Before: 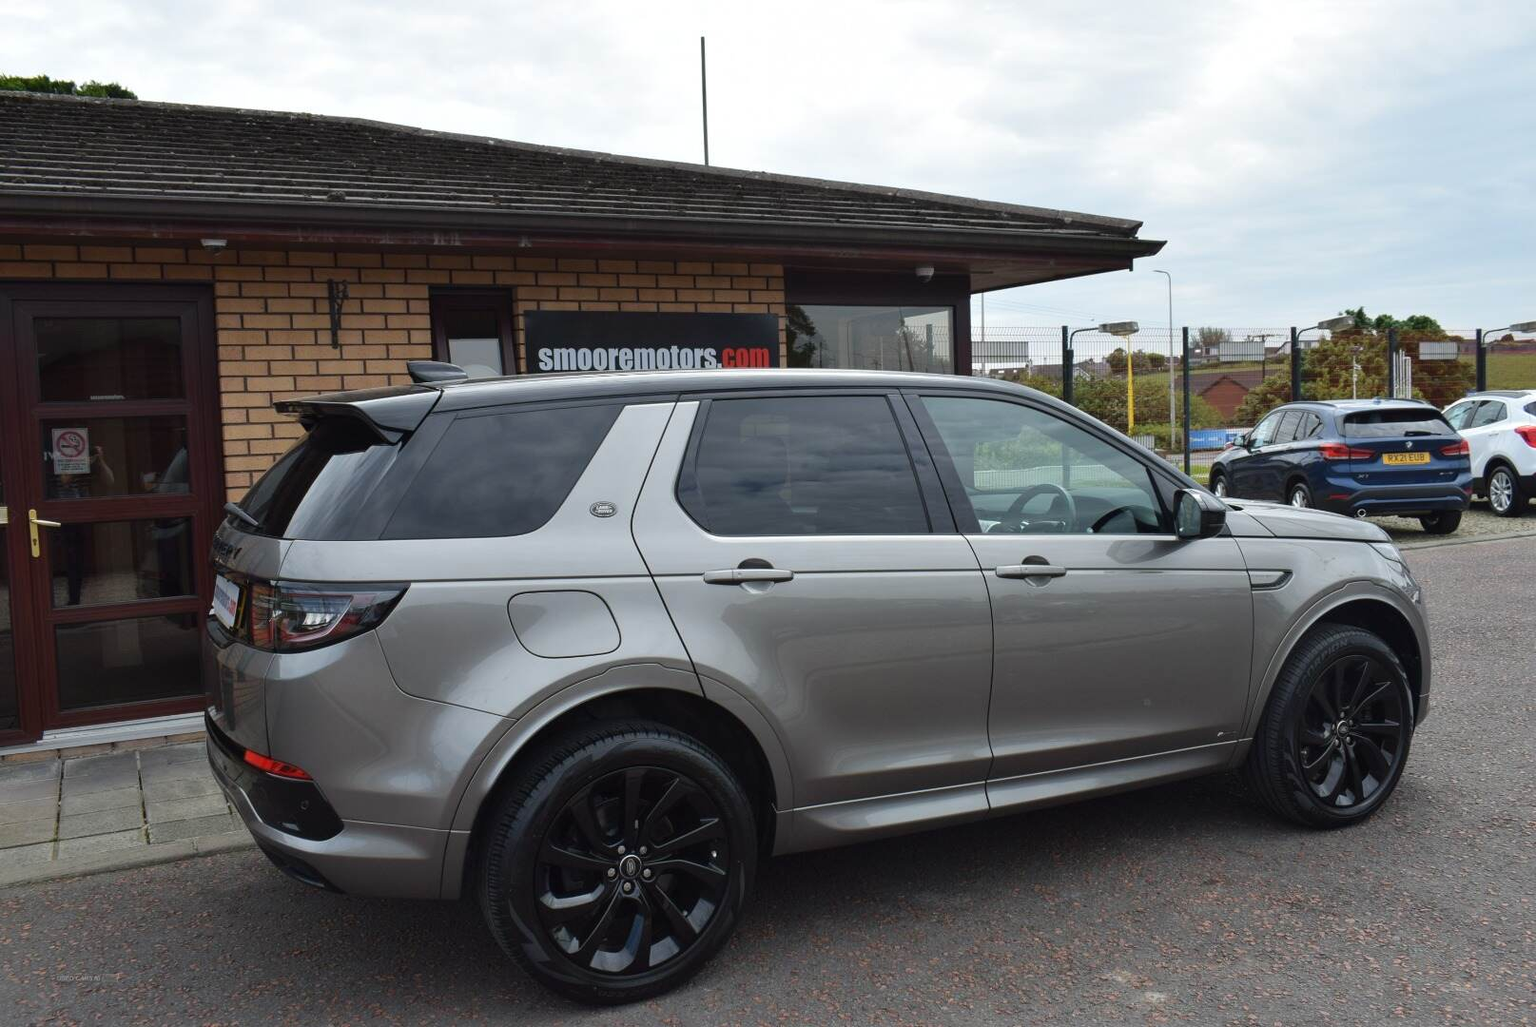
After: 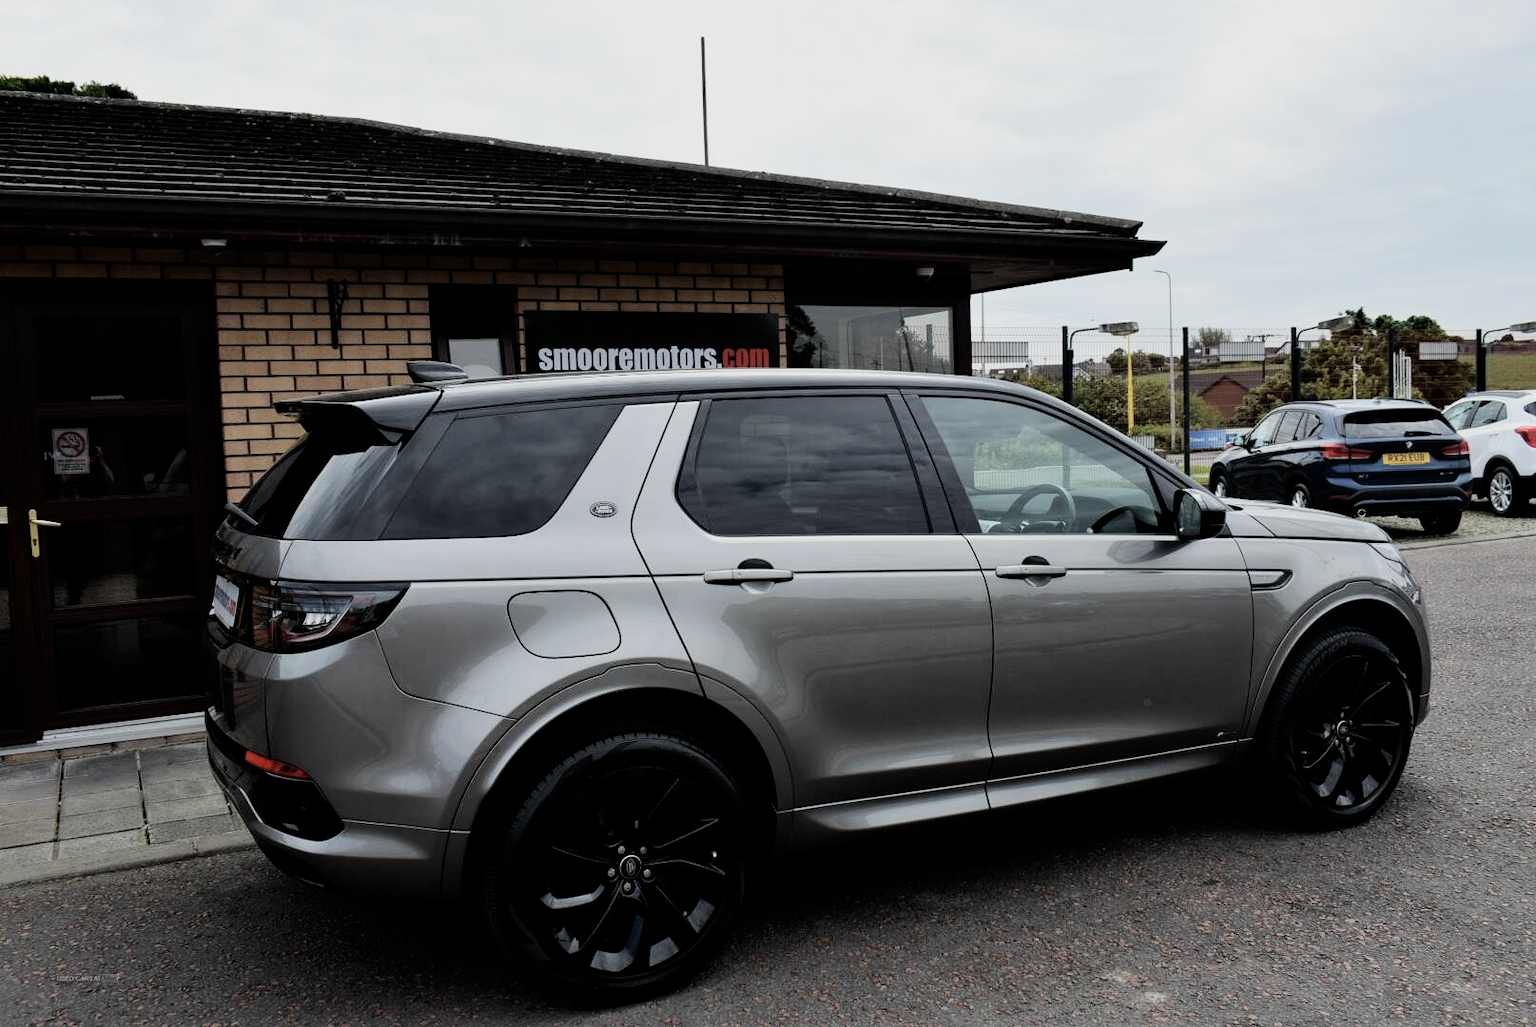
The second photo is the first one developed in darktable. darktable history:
filmic rgb: black relative exposure -5 EV, hardness 2.88, contrast 1.3, highlights saturation mix -30%
contrast brightness saturation: contrast 0.11, saturation -0.17
